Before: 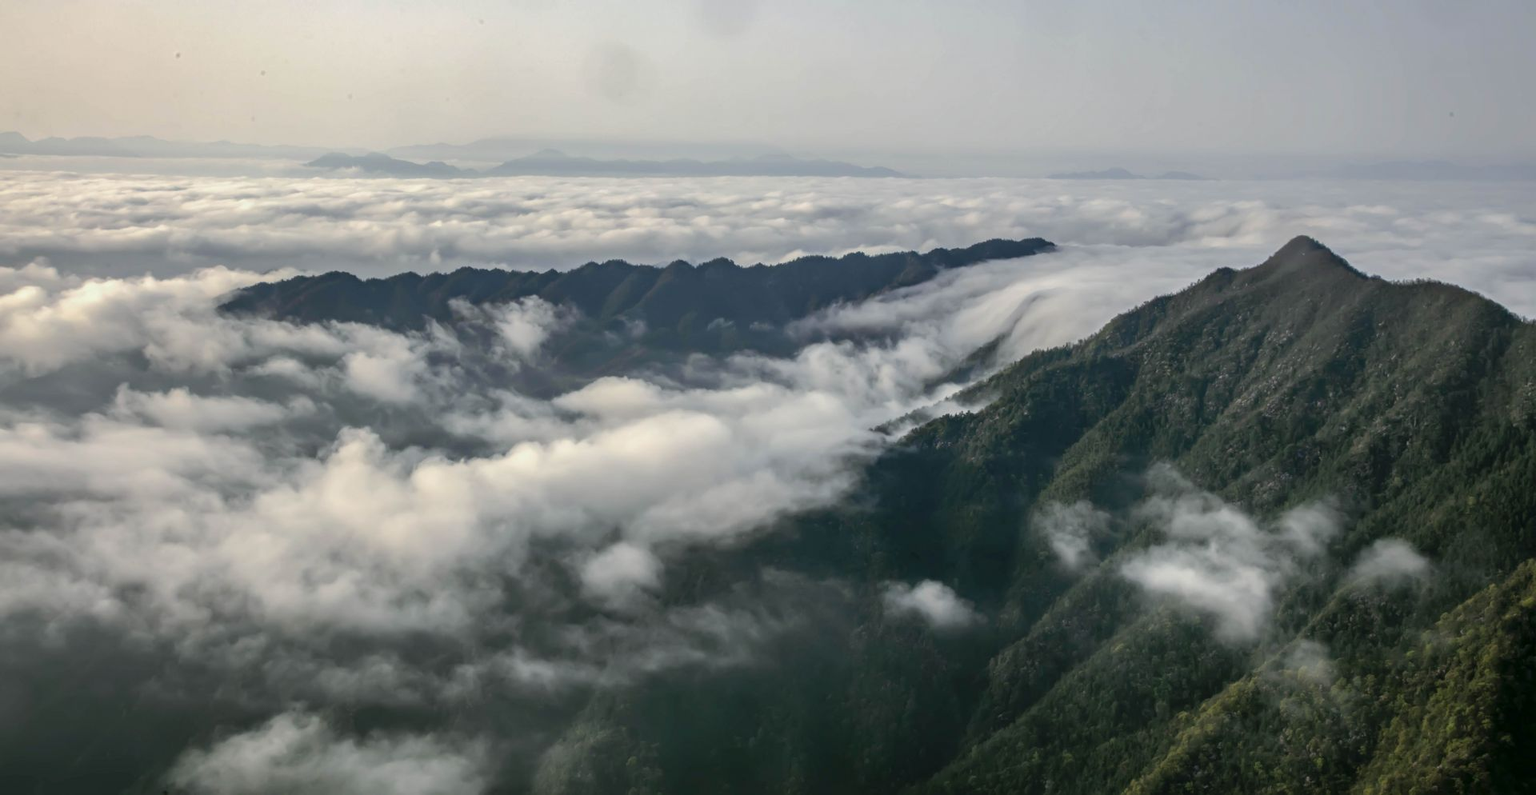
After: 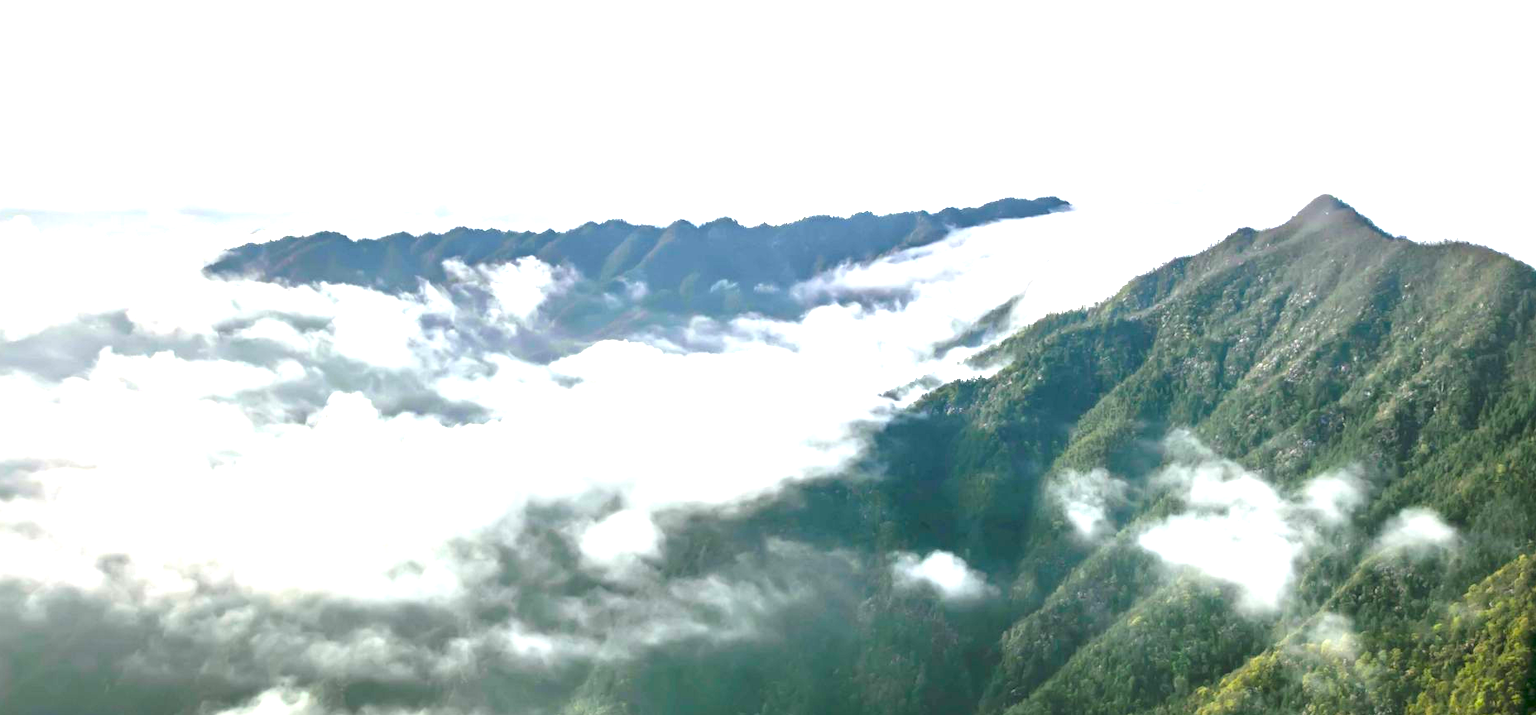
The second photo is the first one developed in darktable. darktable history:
crop: left 1.396%, top 6.129%, right 1.465%, bottom 6.881%
color balance rgb: perceptual saturation grading › global saturation 11.743%, global vibrance 33%
exposure: black level correction 0, exposure 2.156 EV, compensate highlight preservation false
color zones: curves: ch1 [(0, 0.513) (0.143, 0.524) (0.286, 0.511) (0.429, 0.506) (0.571, 0.503) (0.714, 0.503) (0.857, 0.508) (1, 0.513)]
